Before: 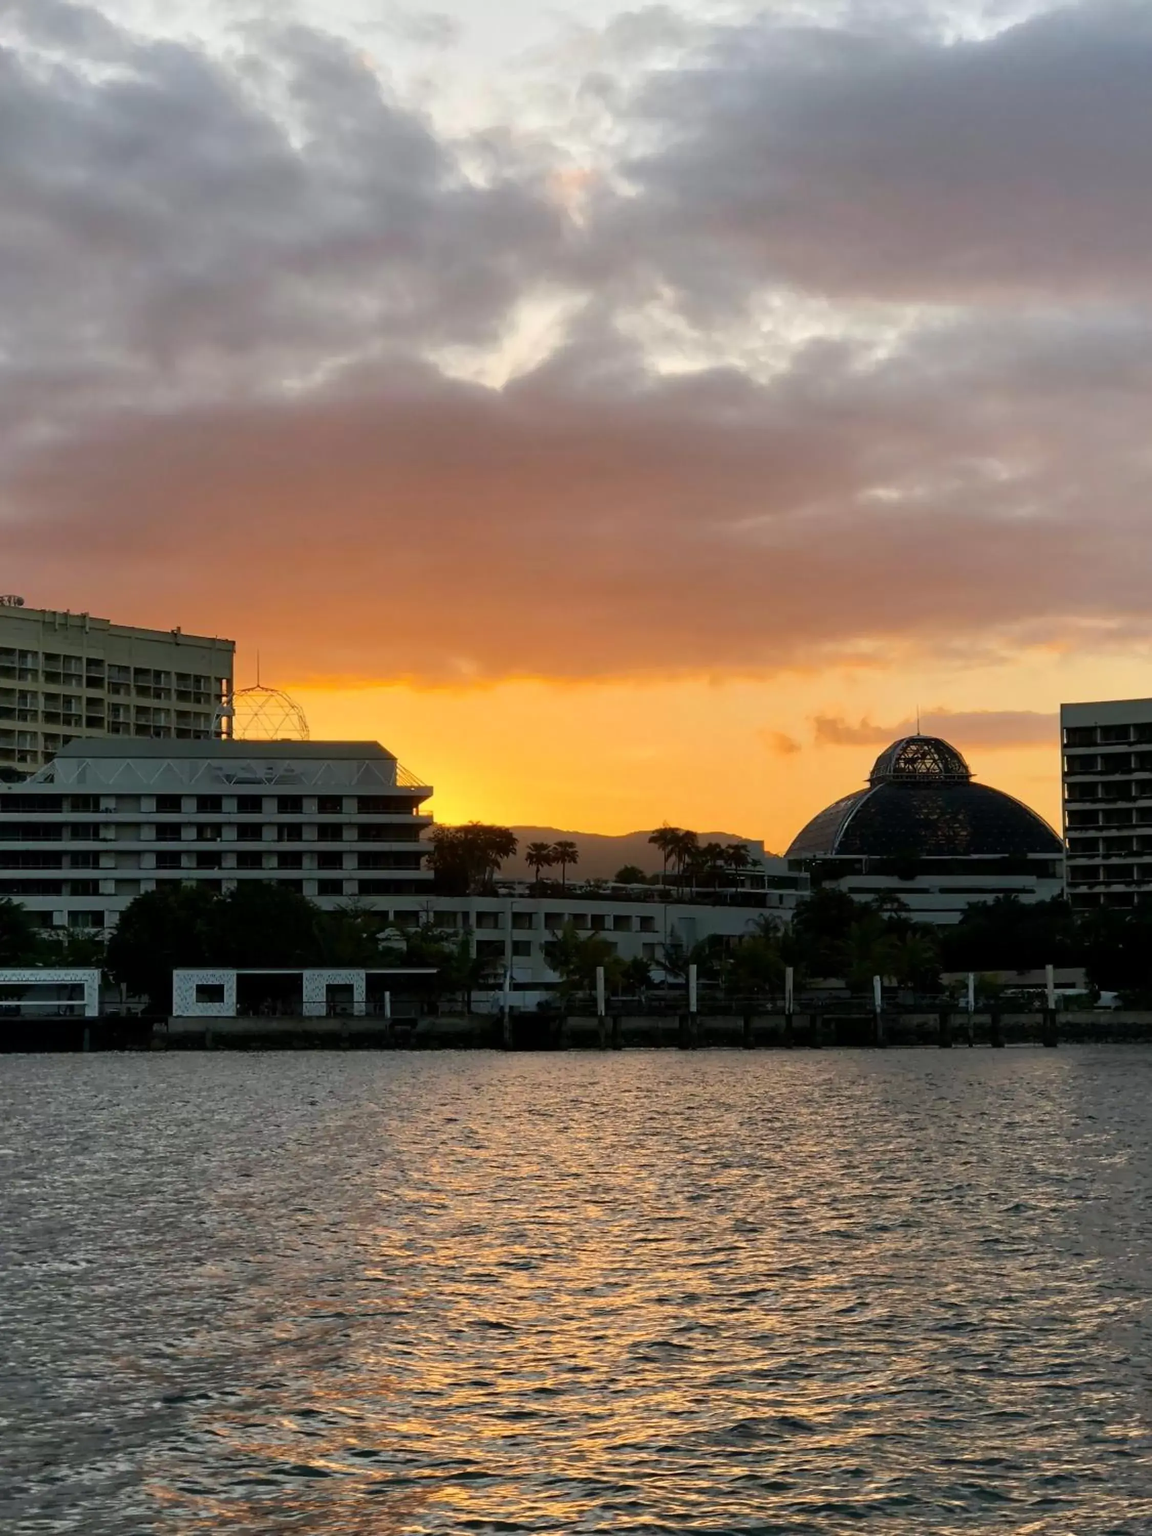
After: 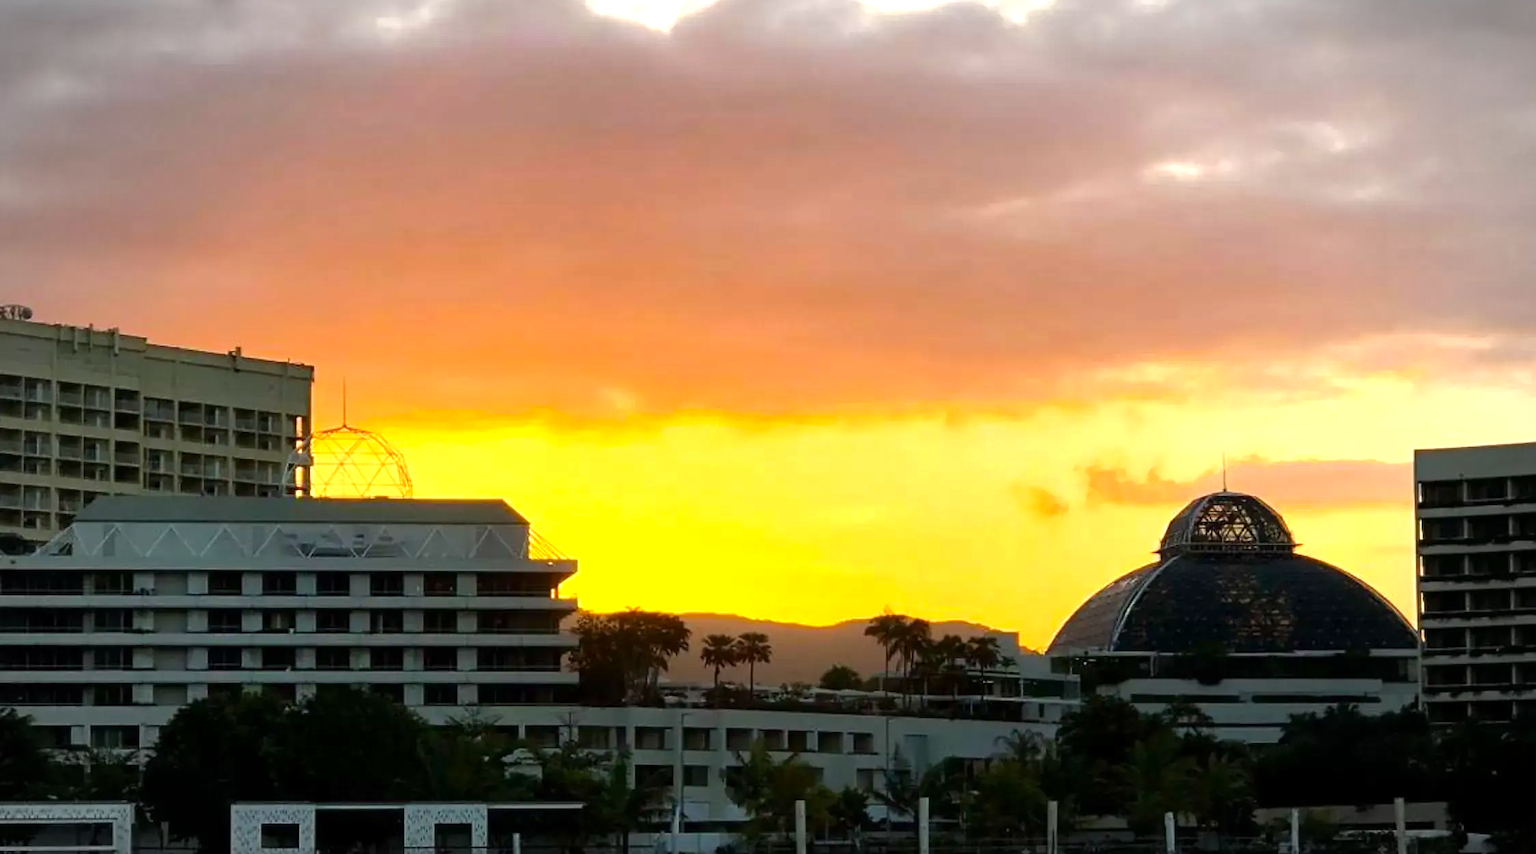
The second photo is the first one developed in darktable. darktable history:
crop and rotate: top 23.88%, bottom 34.363%
vignetting: fall-off start 78.8%, width/height ratio 1.327
color balance rgb: perceptual saturation grading › global saturation 5.862%, perceptual brilliance grading › global brilliance 29.328%, global vibrance 9.244%
